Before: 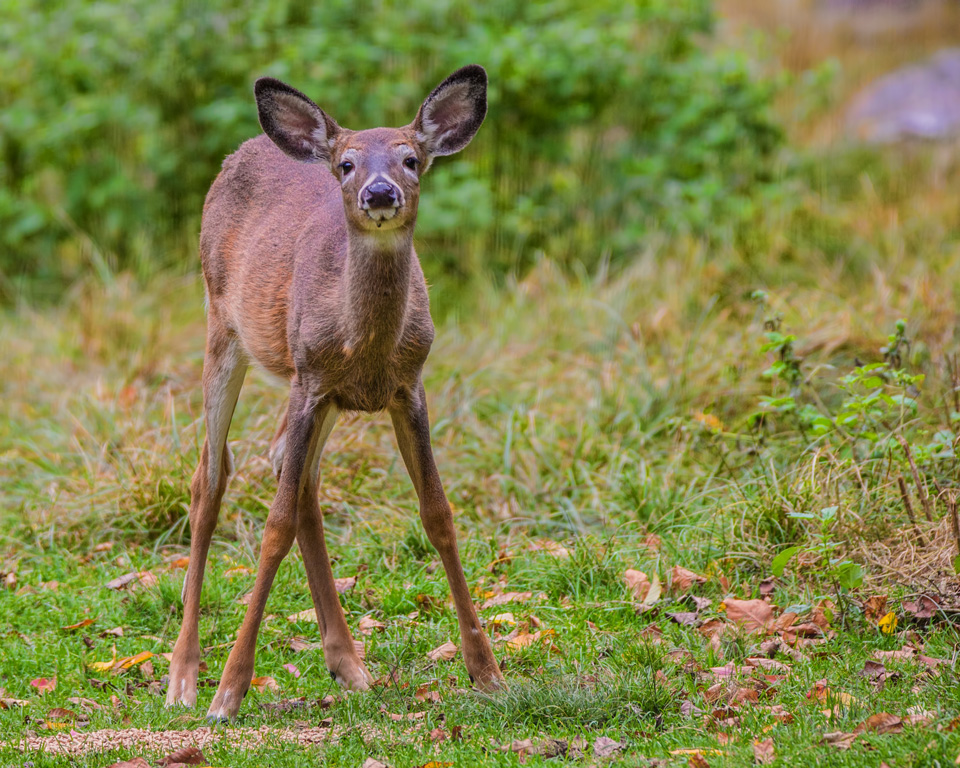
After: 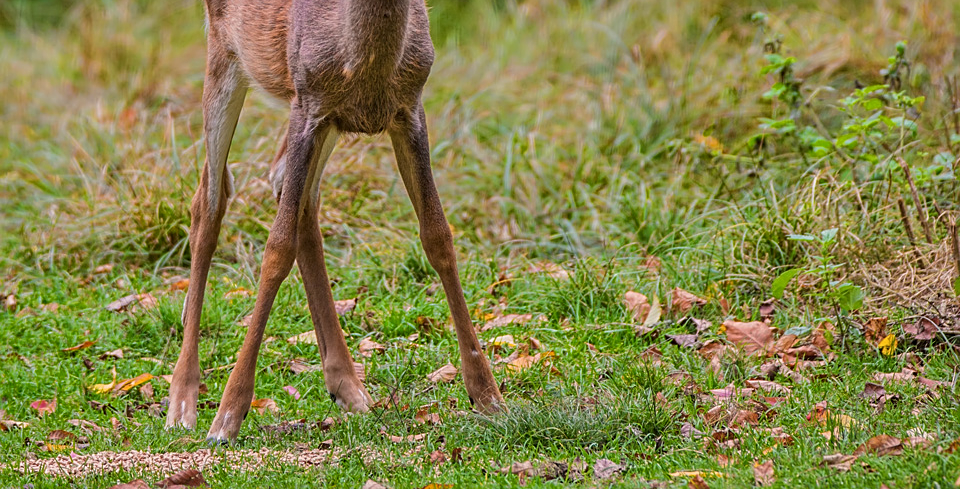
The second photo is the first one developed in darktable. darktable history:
shadows and highlights: shadows 21.04, highlights -82.56, soften with gaussian
sharpen: on, module defaults
crop and rotate: top 36.262%
